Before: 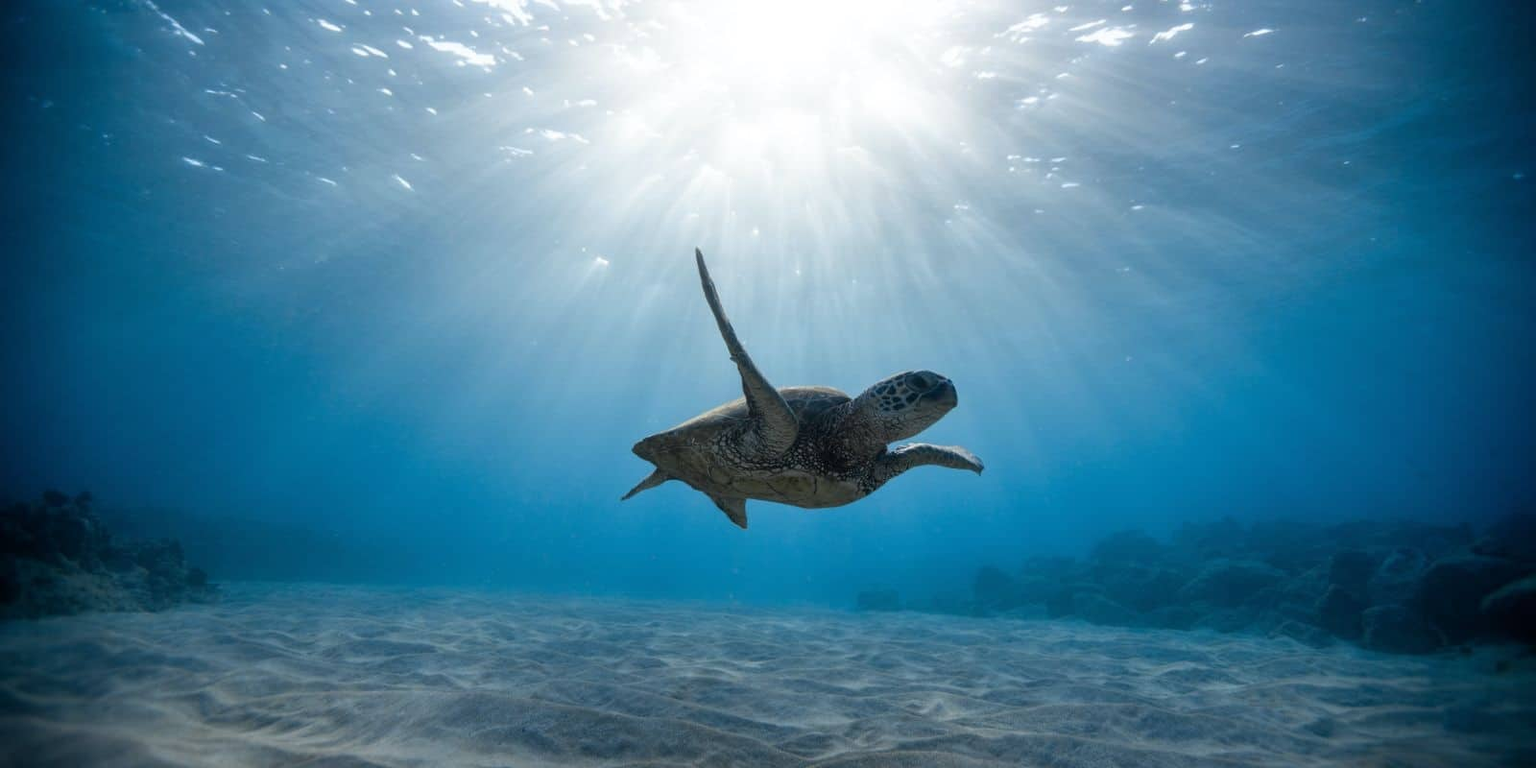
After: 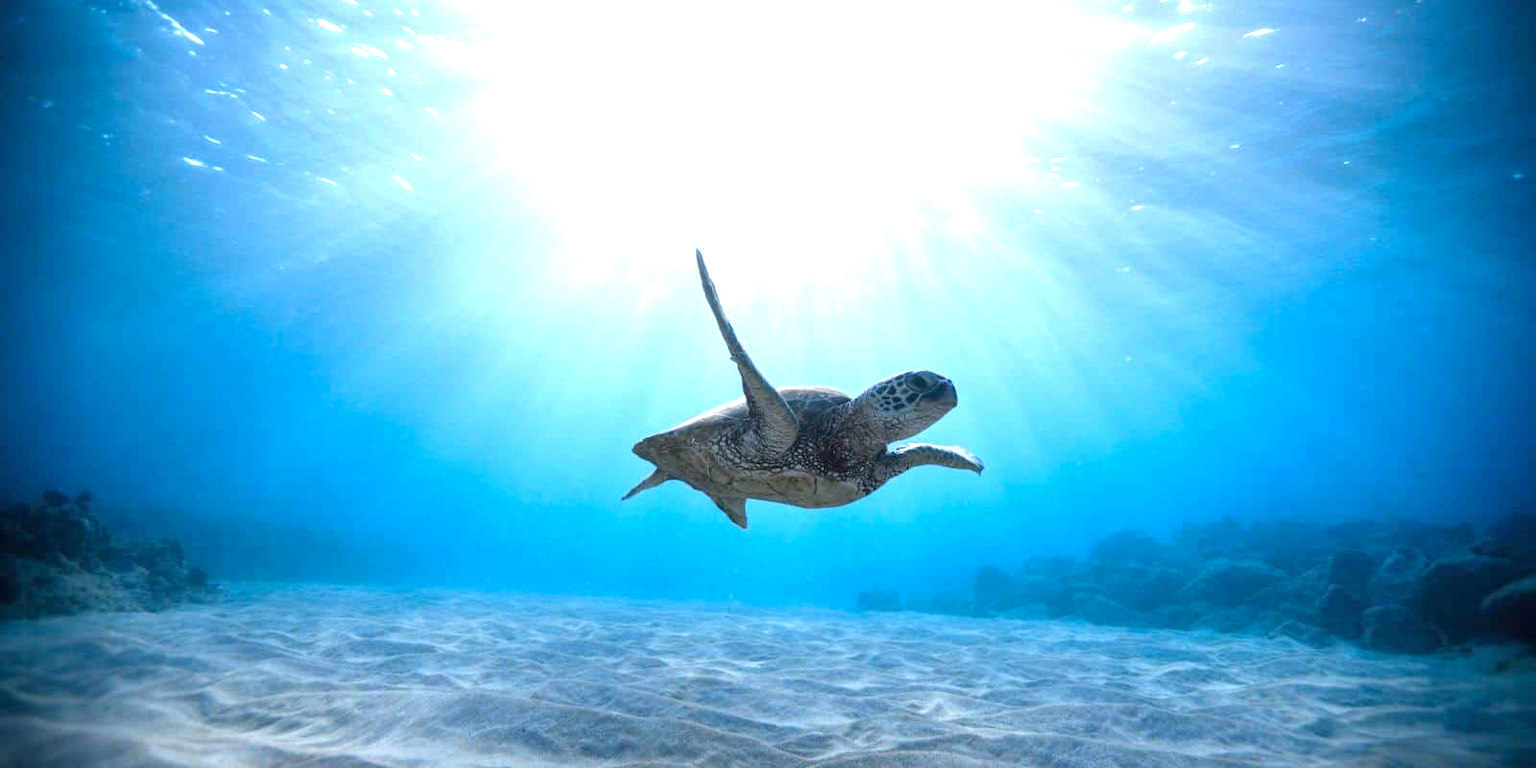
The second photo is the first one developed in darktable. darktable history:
color calibration: illuminant as shot in camera, x 0.358, y 0.373, temperature 4628.91 K
exposure: black level correction 0, exposure 1.364 EV, compensate highlight preservation false
tone equalizer: smoothing diameter 24.95%, edges refinement/feathering 13.99, preserve details guided filter
